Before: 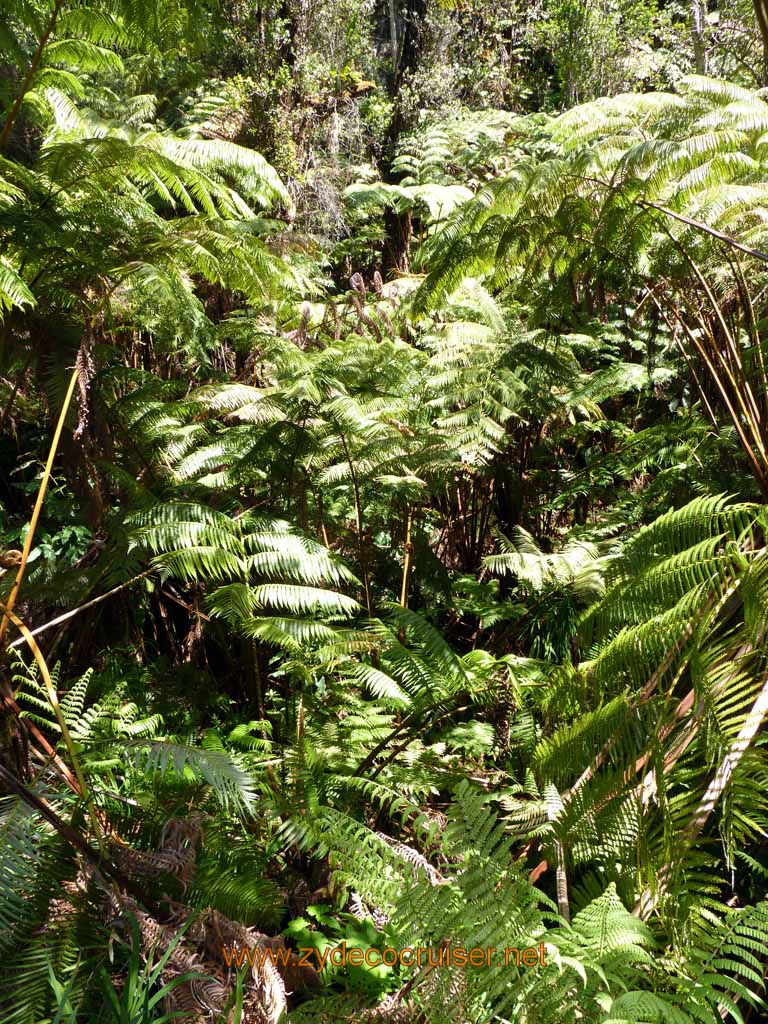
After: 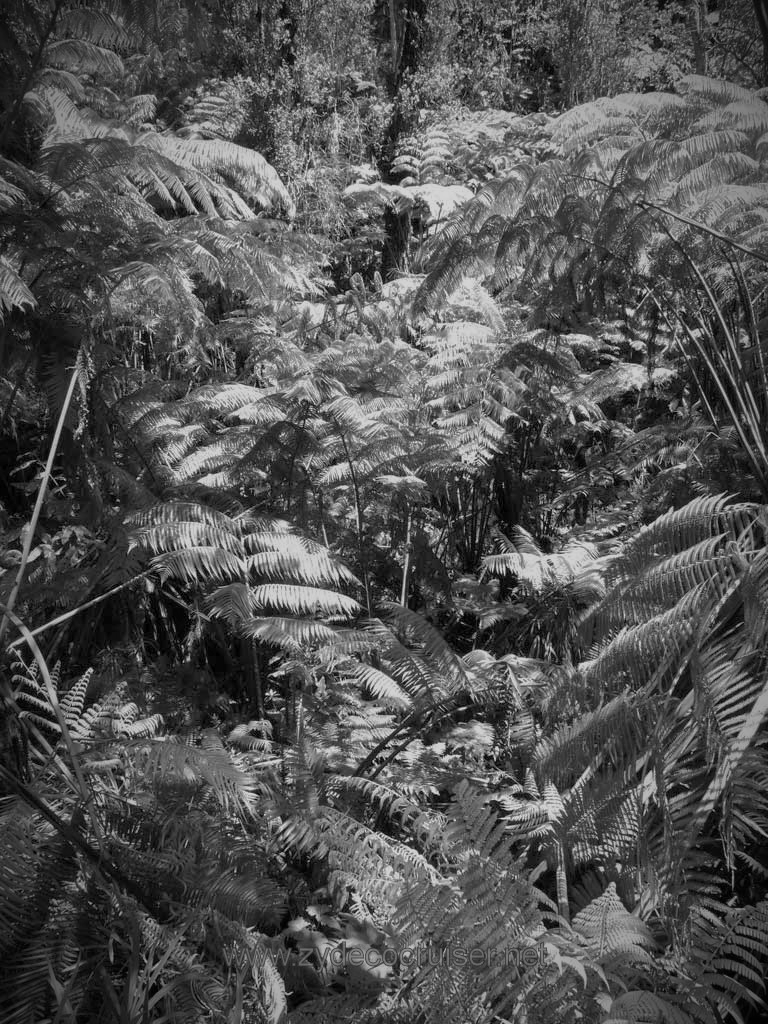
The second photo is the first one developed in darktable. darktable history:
channel mixer: red [0, 0, 0, 1.438, 0, 0, 0], green [0 ×4, 1, 0, 0], blue [0 ×5, 1, 0]
vignetting: fall-off start 67.5%, fall-off radius 67.23%, brightness -0.813, automatic ratio true
vibrance: vibrance 0%
color zones: curves: ch1 [(0, -0.014) (0.143, -0.013) (0.286, -0.013) (0.429, -0.016) (0.571, -0.019) (0.714, -0.015) (0.857, 0.002) (1, -0.014)]
exposure: compensate highlight preservation false
tone mapping: contrast compression 1.36, spatial extent 16.6 | blend: blend mode average, opacity 100%; mask: uniform (no mask)
zone system: zone [-1, 0.149, -1 ×6, 0.928, -1 ×16]
local contrast: mode bilateral grid, contrast 20, coarseness 50, detail 102%, midtone range 0.2
color correction: highlights a* -39.68, highlights b* -40, shadows a* -40, shadows b* -40, saturation -3
color contrast: green-magenta contrast 0.3, blue-yellow contrast 0.15
